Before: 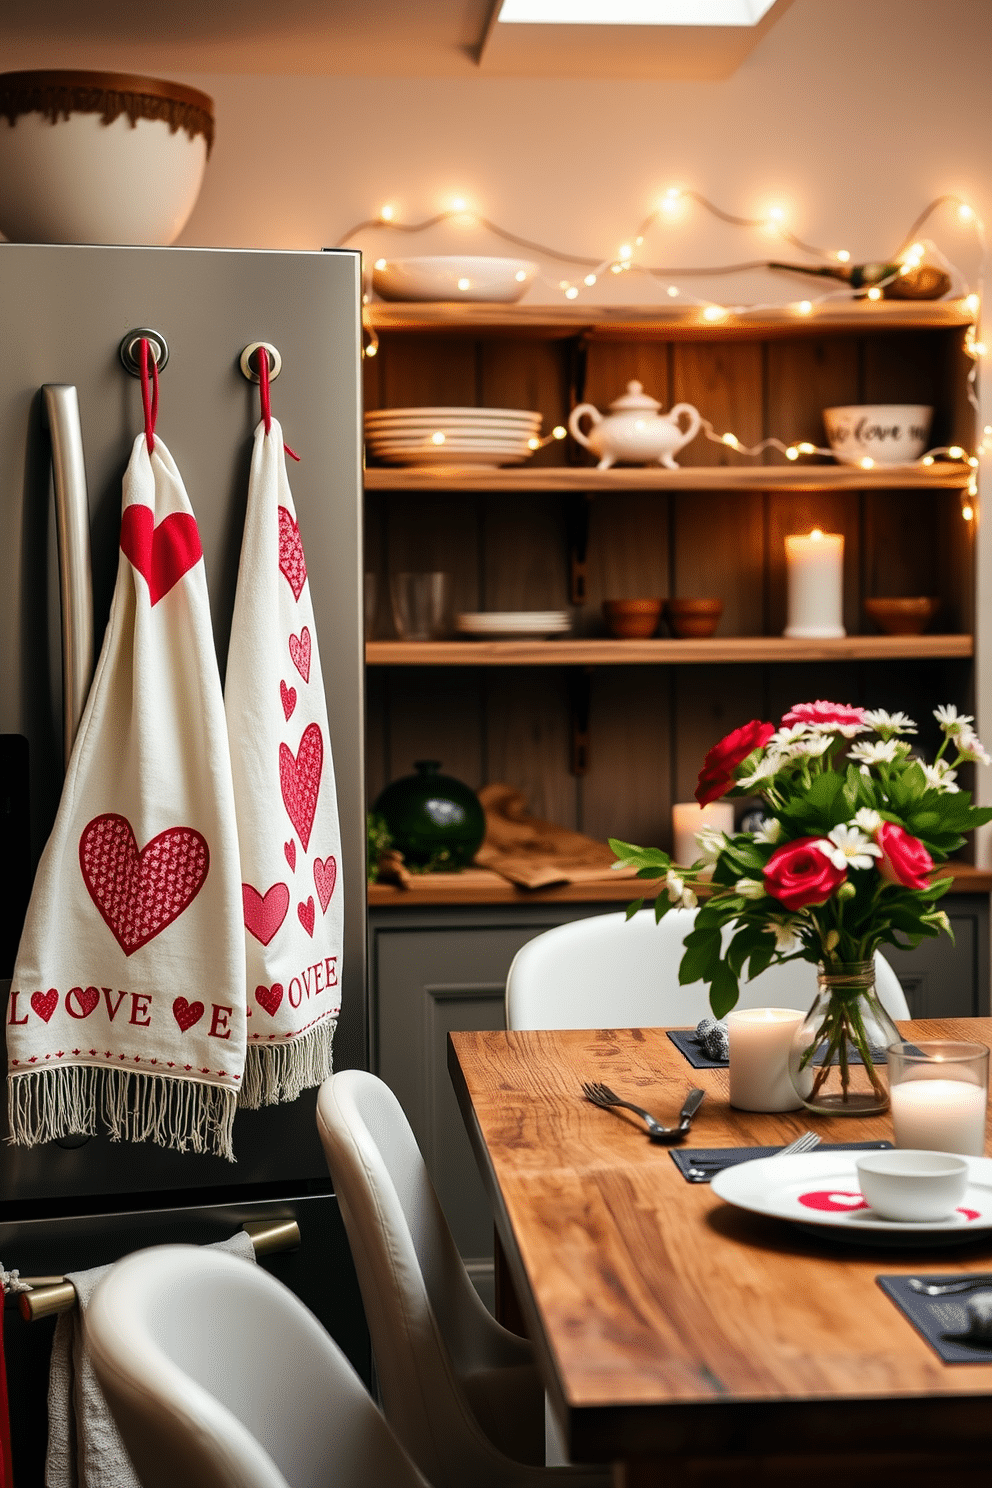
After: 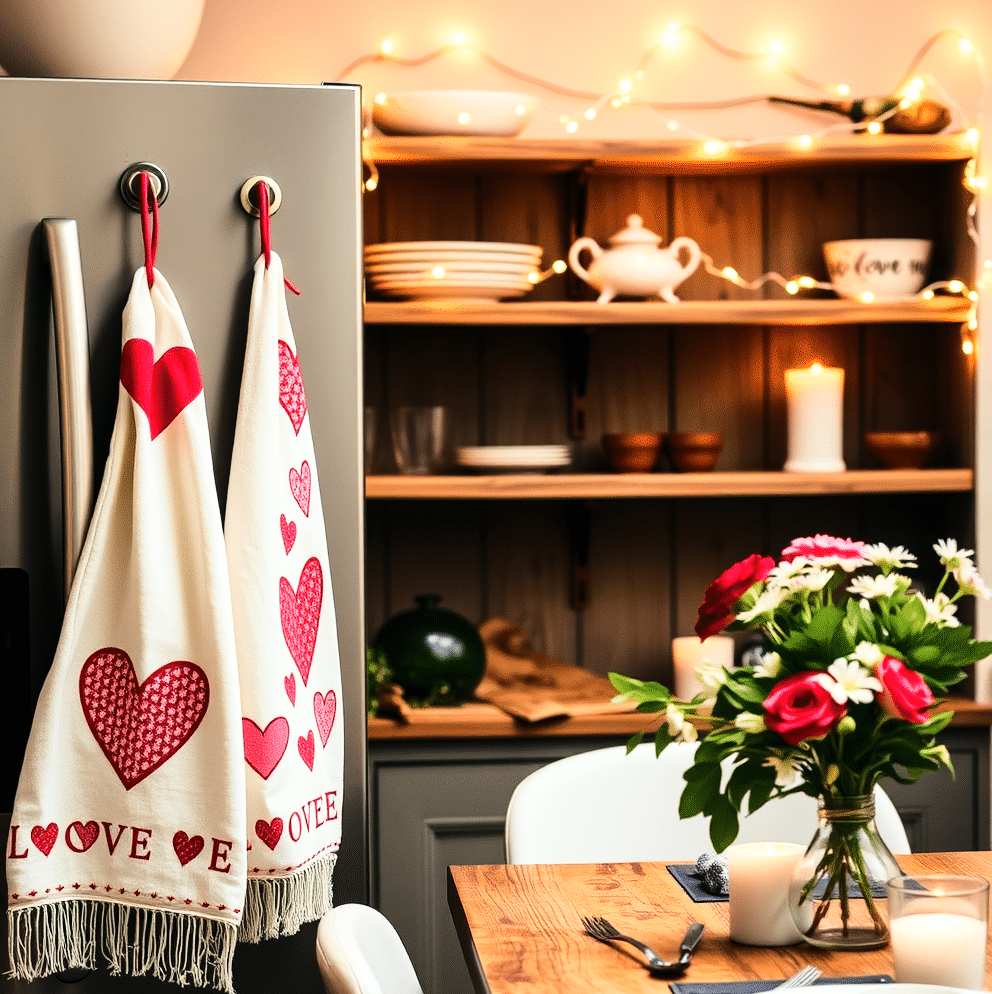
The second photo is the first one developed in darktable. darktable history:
crop: top 11.164%, bottom 21.989%
tone equalizer: mask exposure compensation -0.498 EV
base curve: curves: ch0 [(0, 0) (0.028, 0.03) (0.121, 0.232) (0.46, 0.748) (0.859, 0.968) (1, 1)]
